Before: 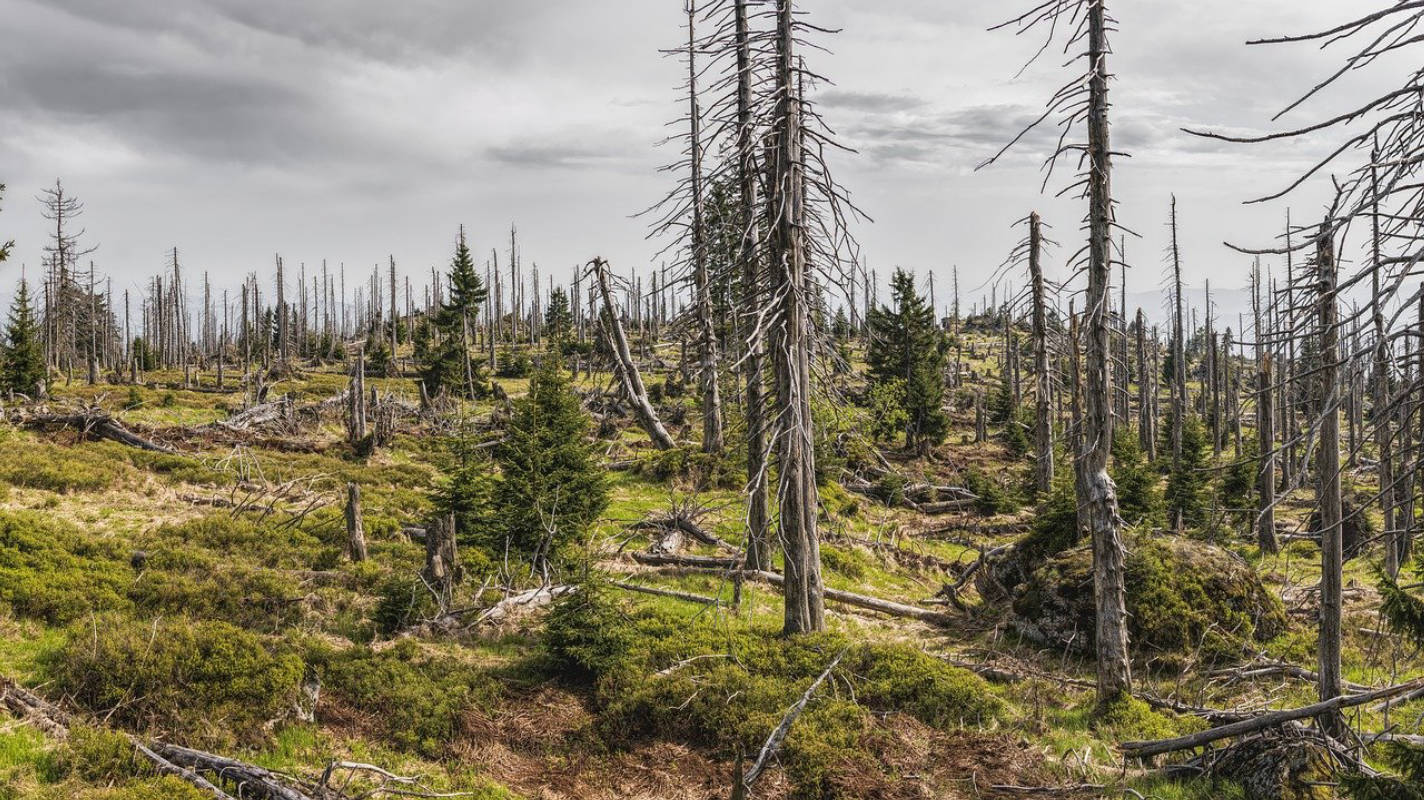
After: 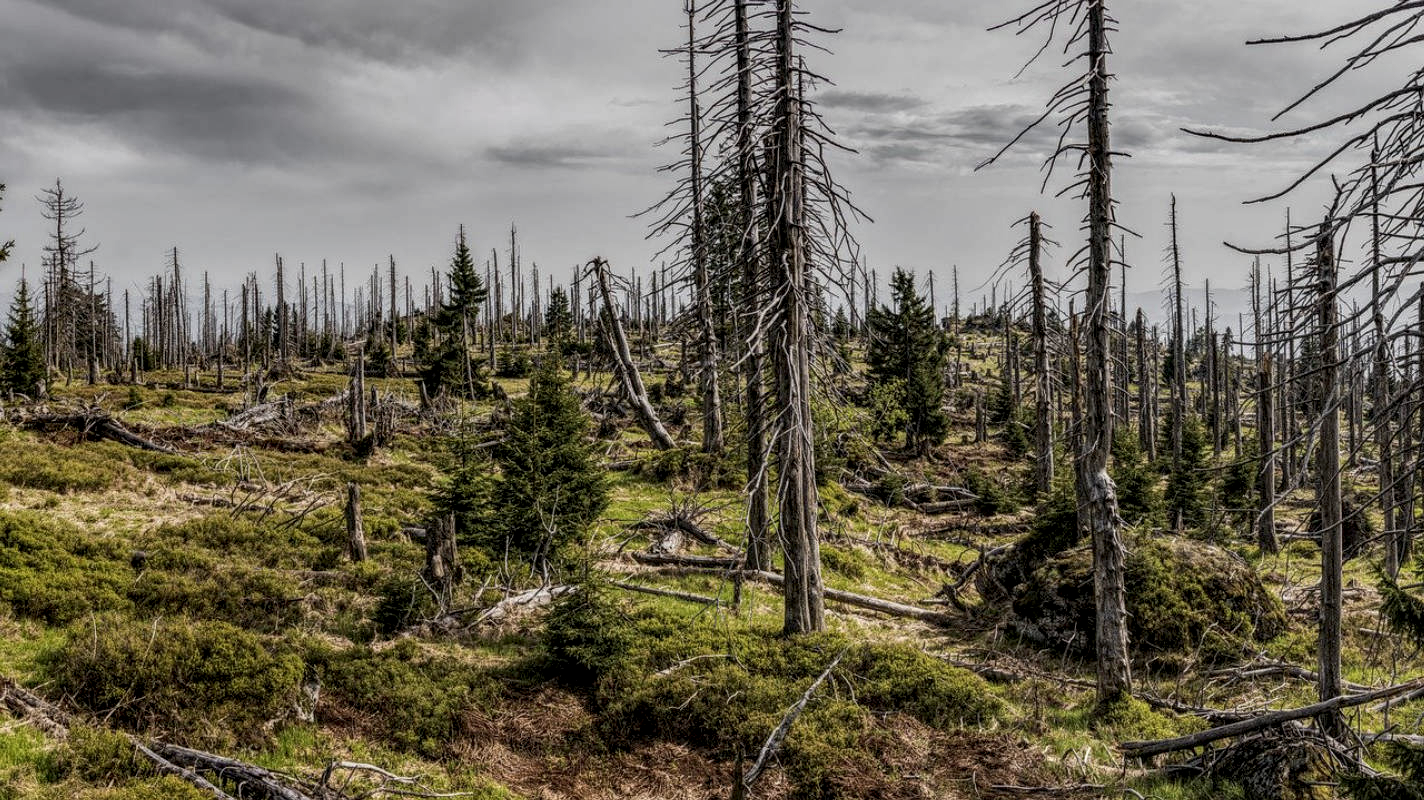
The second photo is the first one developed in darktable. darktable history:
local contrast: detail 160%
exposure: black level correction 0, exposure -0.703 EV, compensate exposure bias true, compensate highlight preservation false
